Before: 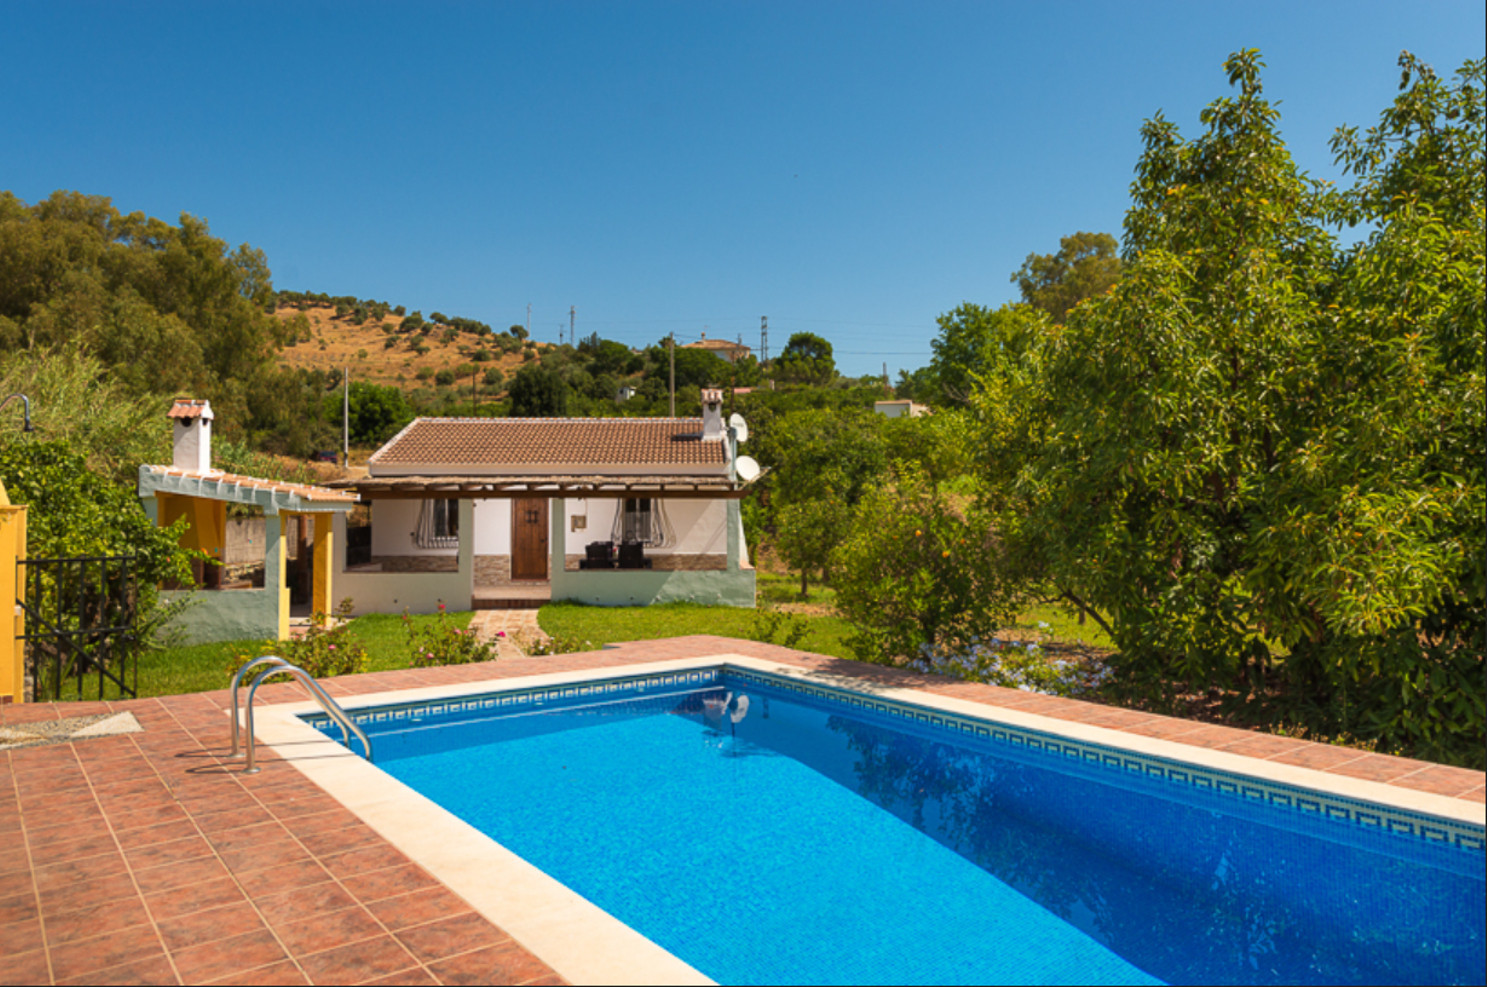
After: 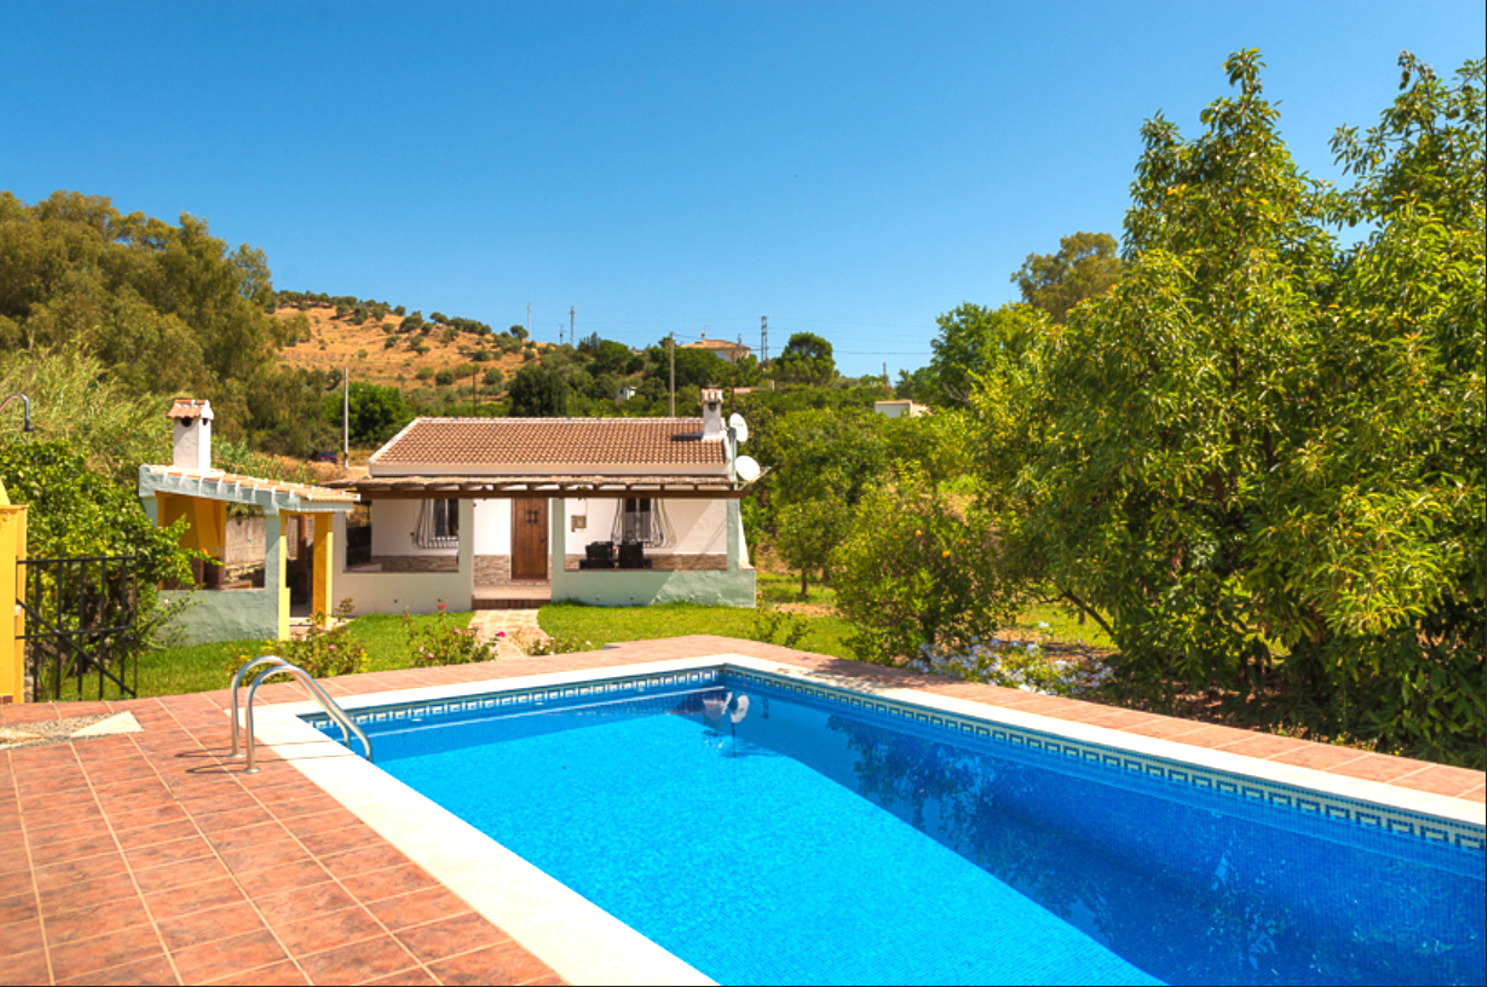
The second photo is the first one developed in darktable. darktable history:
exposure: exposure 0.601 EV, compensate highlight preservation false
